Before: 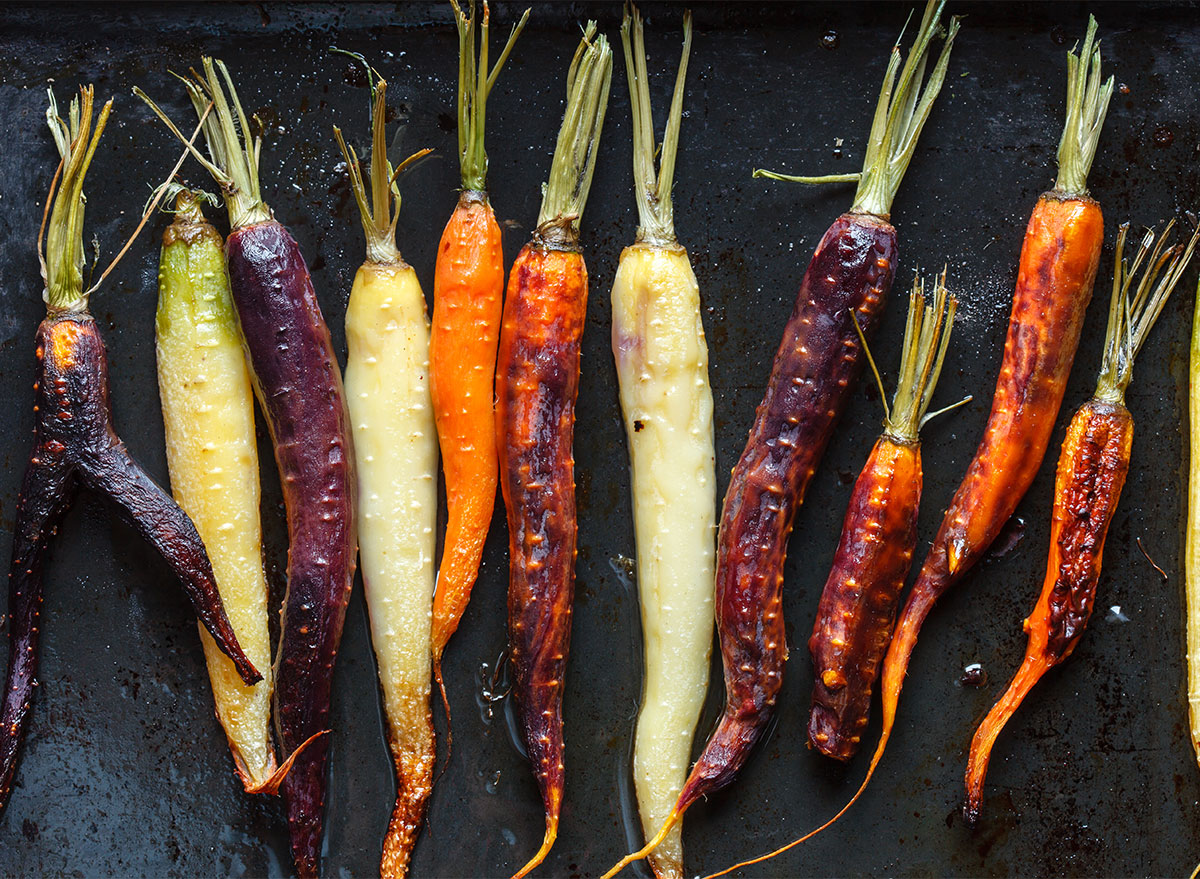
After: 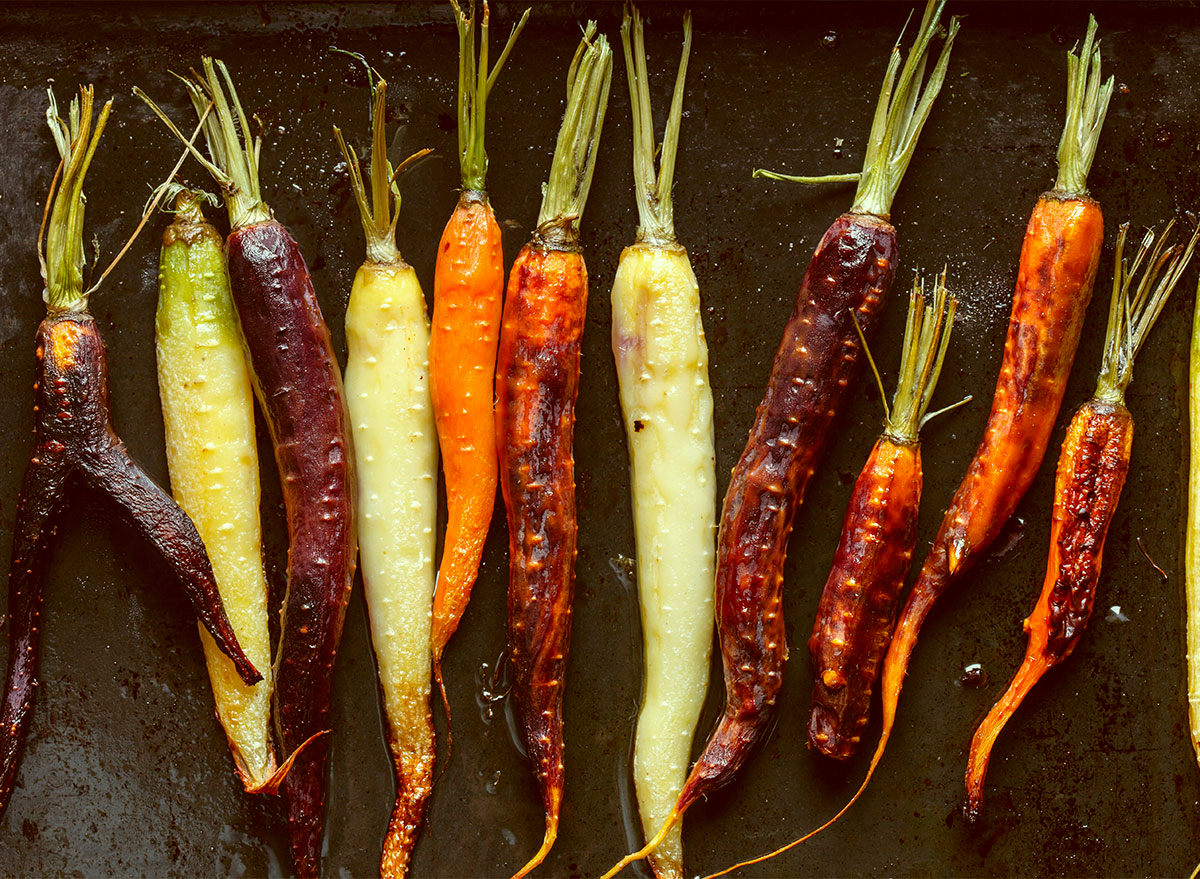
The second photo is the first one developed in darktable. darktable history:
color correction: highlights a* -6.08, highlights b* 9.28, shadows a* 10.11, shadows b* 23.6
